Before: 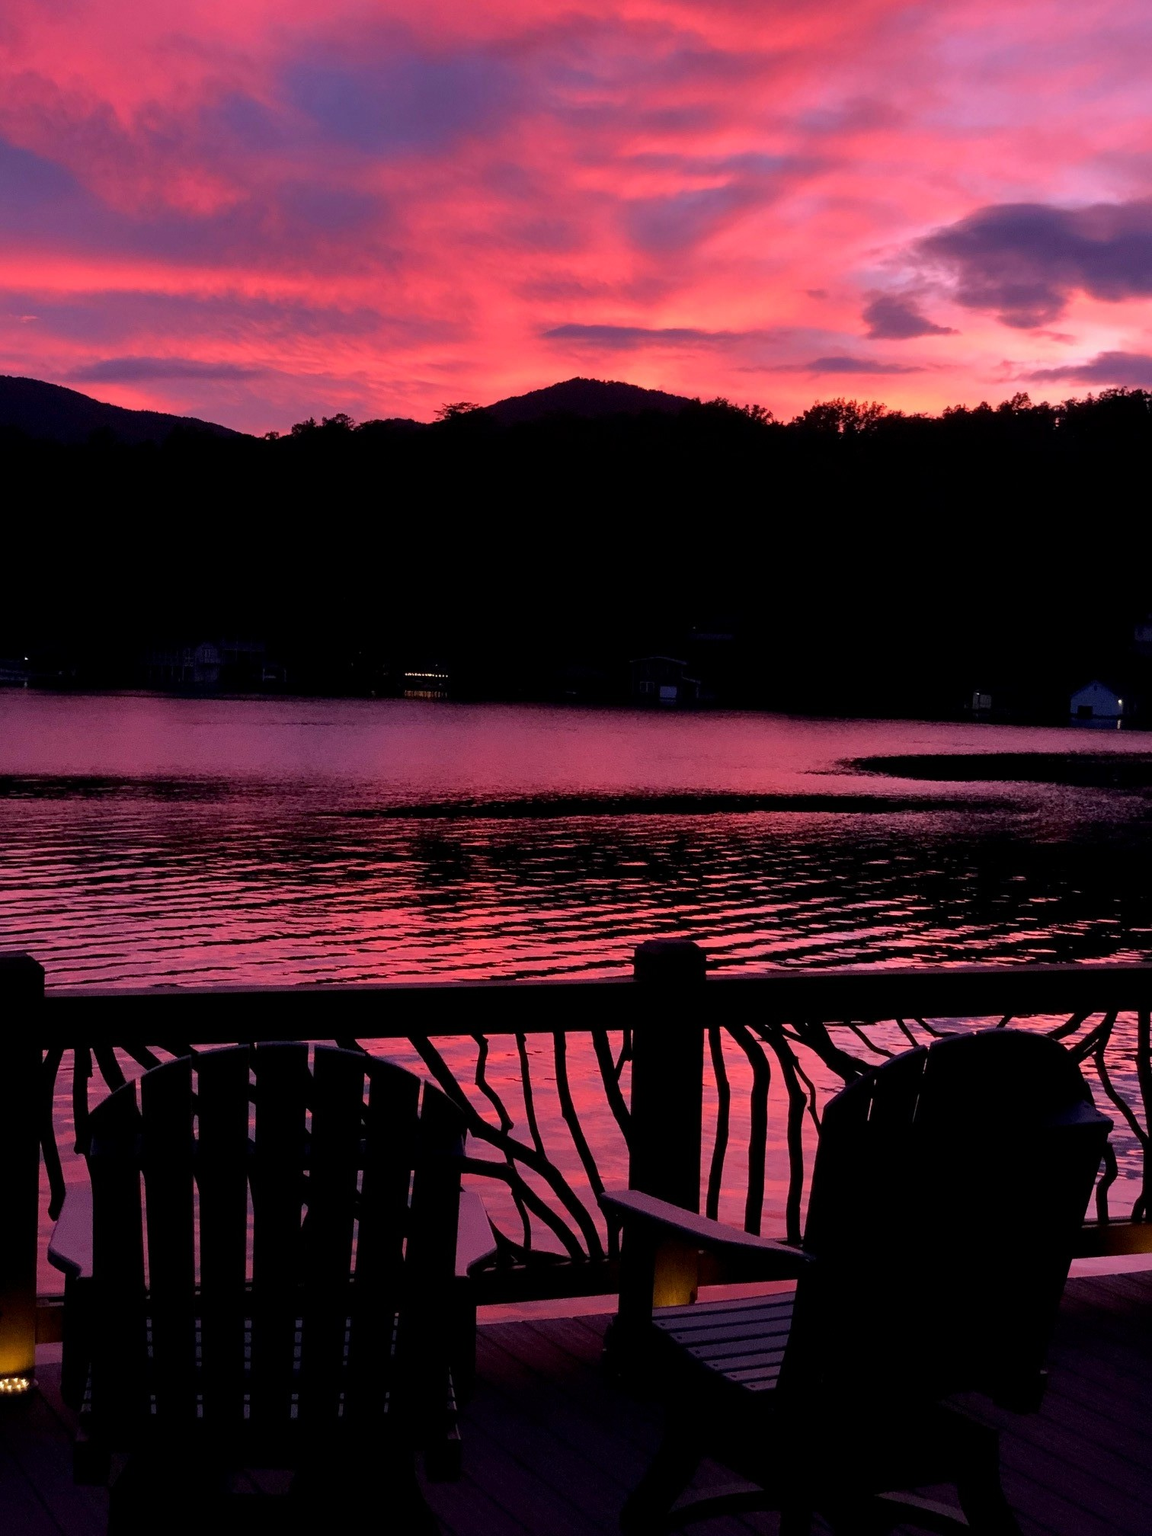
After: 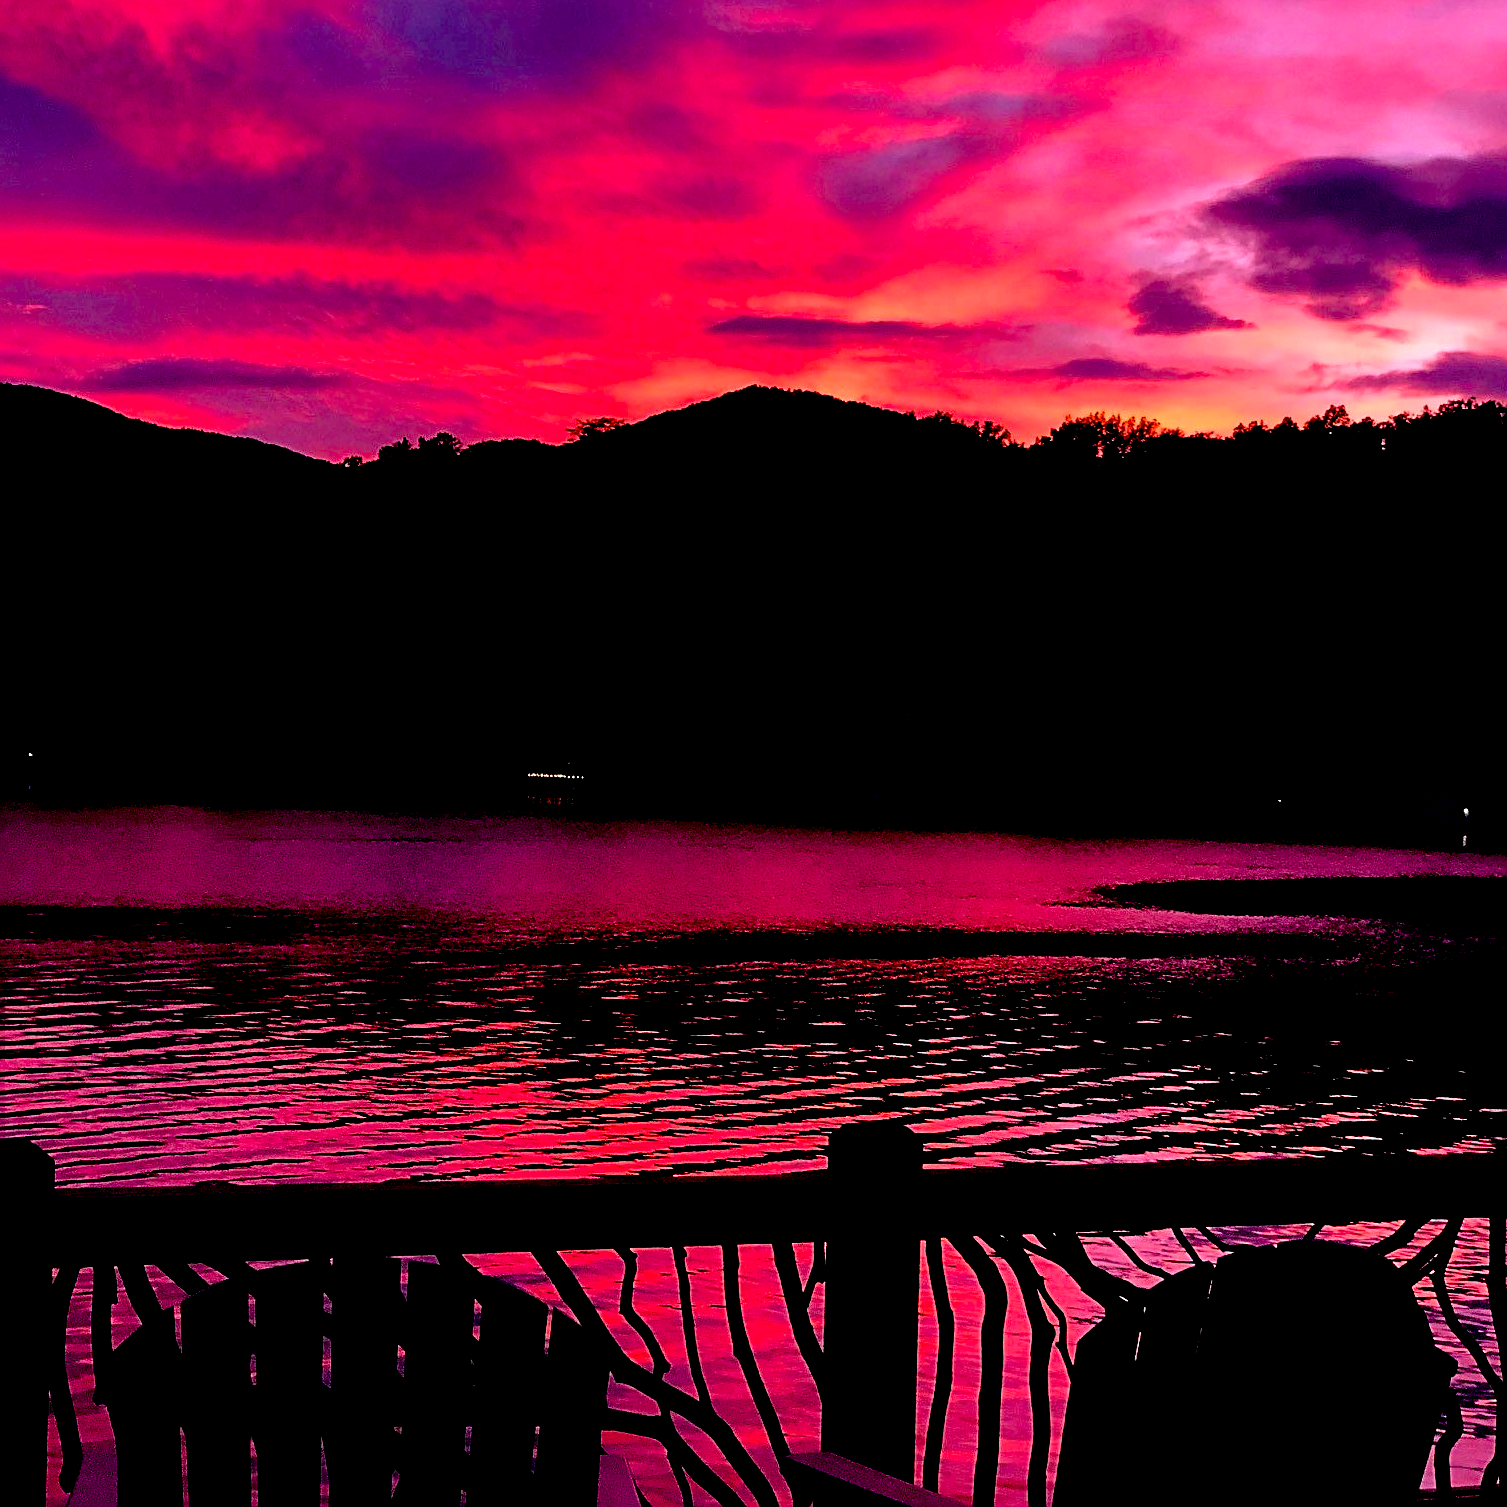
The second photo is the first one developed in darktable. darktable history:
tone equalizer: -8 EV -0.411 EV, -7 EV -0.372 EV, -6 EV -0.362 EV, -5 EV -0.217 EV, -3 EV 0.226 EV, -2 EV 0.306 EV, -1 EV 0.375 EV, +0 EV 0.418 EV, edges refinement/feathering 500, mask exposure compensation -1.57 EV, preserve details no
local contrast: highlights 100%, shadows 101%, detail 119%, midtone range 0.2
exposure: black level correction 0.056, exposure -0.038 EV, compensate exposure bias true, compensate highlight preservation false
crop: left 0.276%, top 5.466%, bottom 19.762%
color balance rgb: linear chroma grading › global chroma 14.393%, perceptual saturation grading › global saturation 14.873%
sharpen: on, module defaults
